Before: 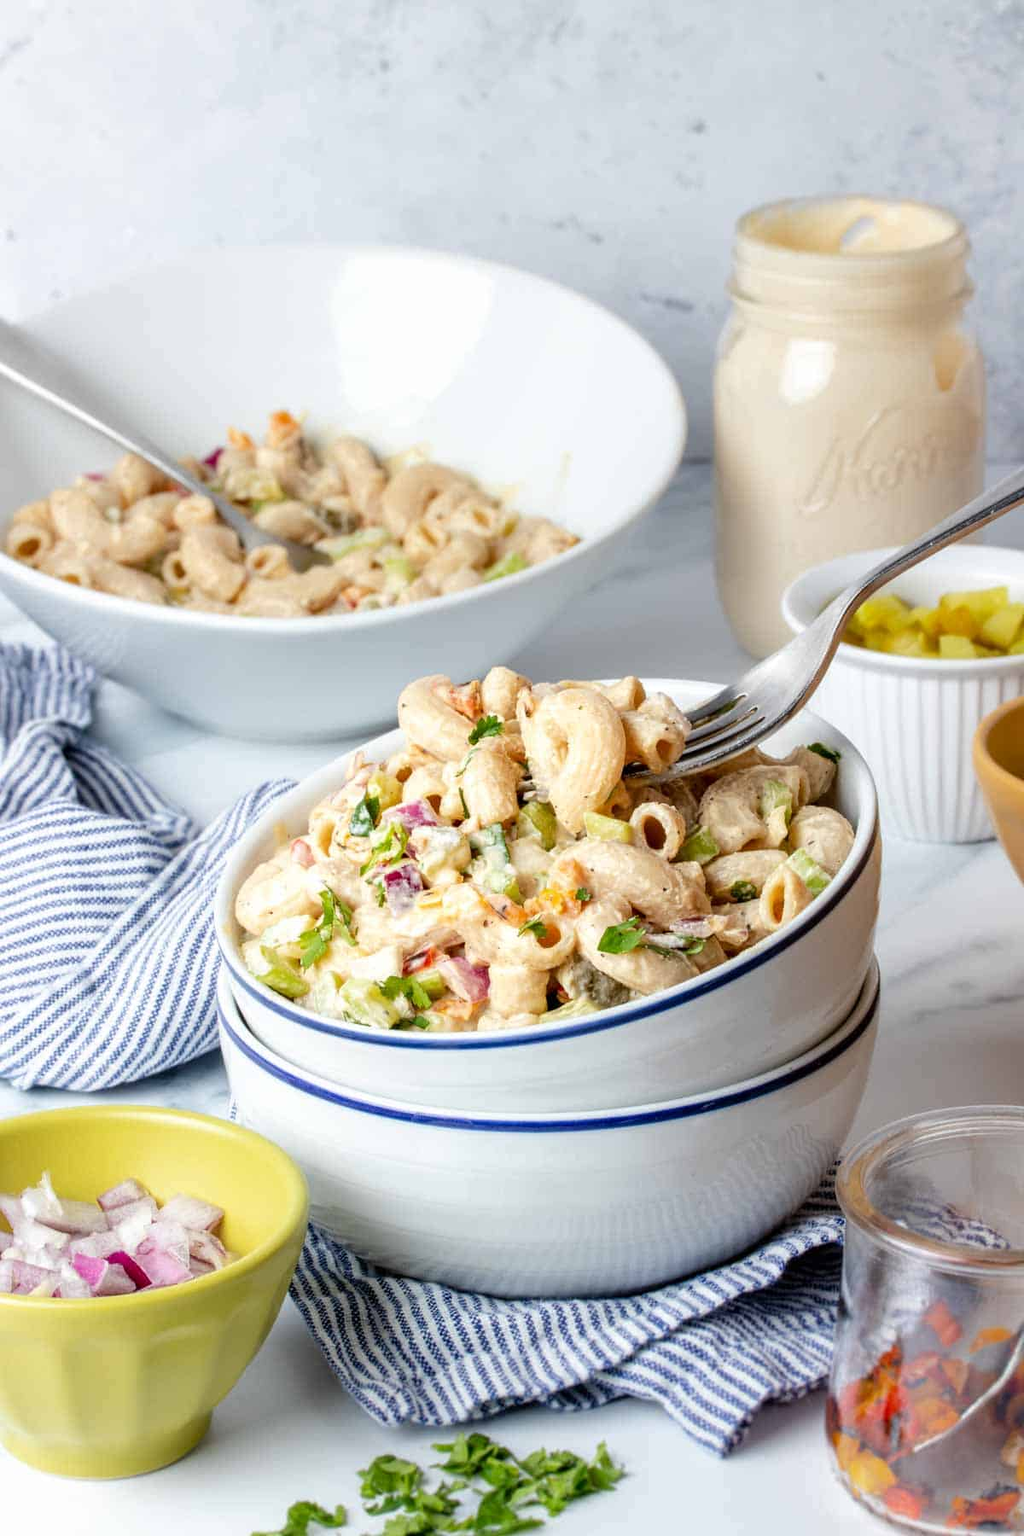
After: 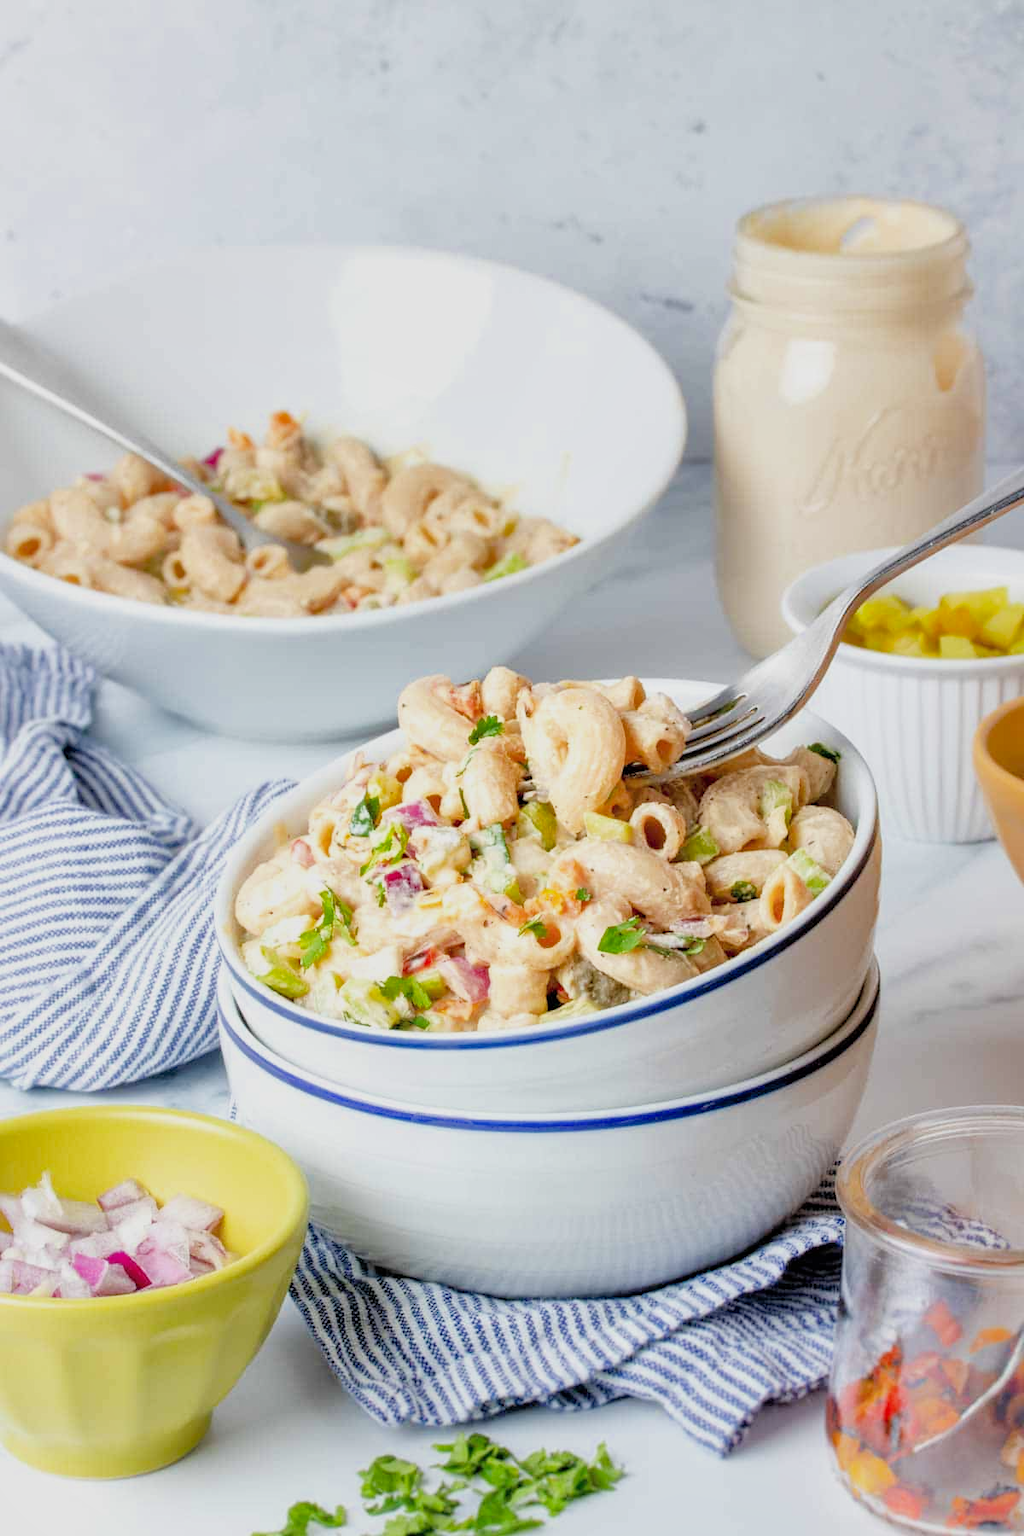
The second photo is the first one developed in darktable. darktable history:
shadows and highlights: on, module defaults
exposure: black level correction 0, exposure 0.896 EV, compensate highlight preservation false
filmic rgb: black relative exposure -7.65 EV, white relative exposure 4.56 EV, hardness 3.61
